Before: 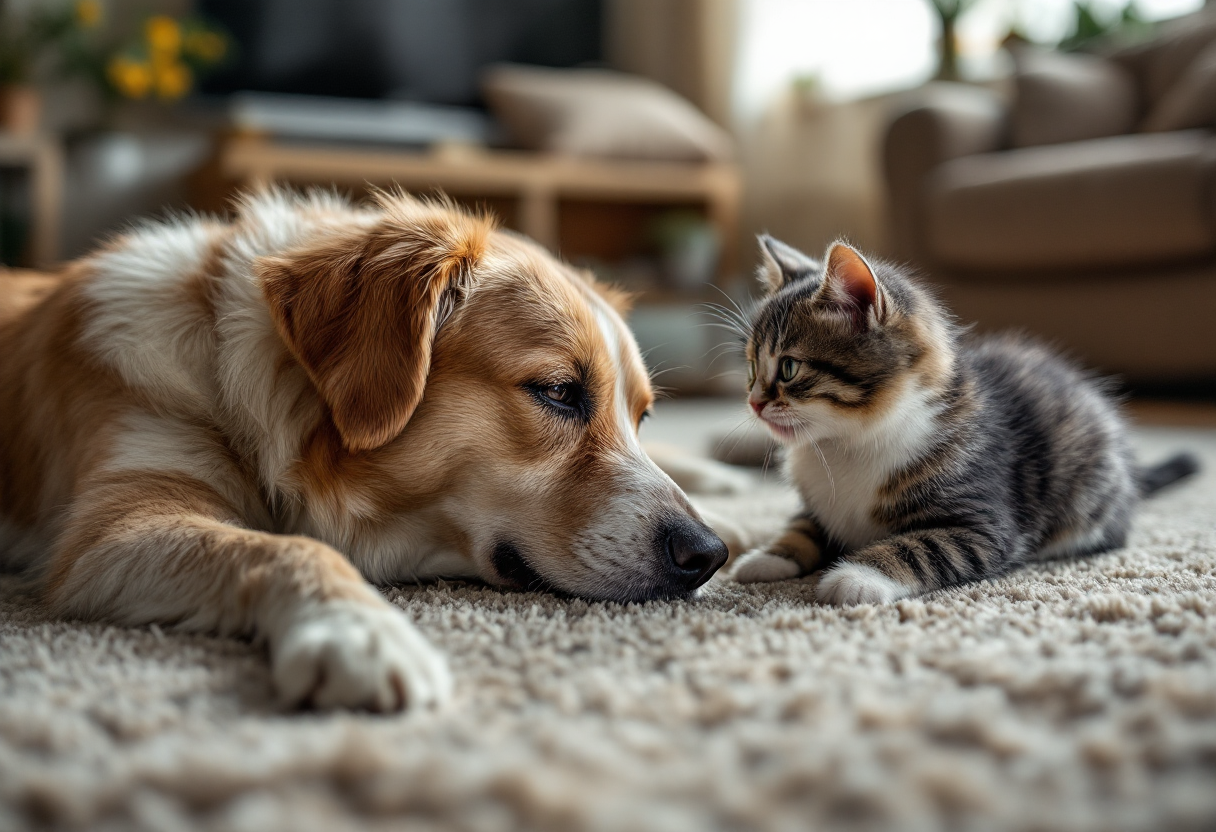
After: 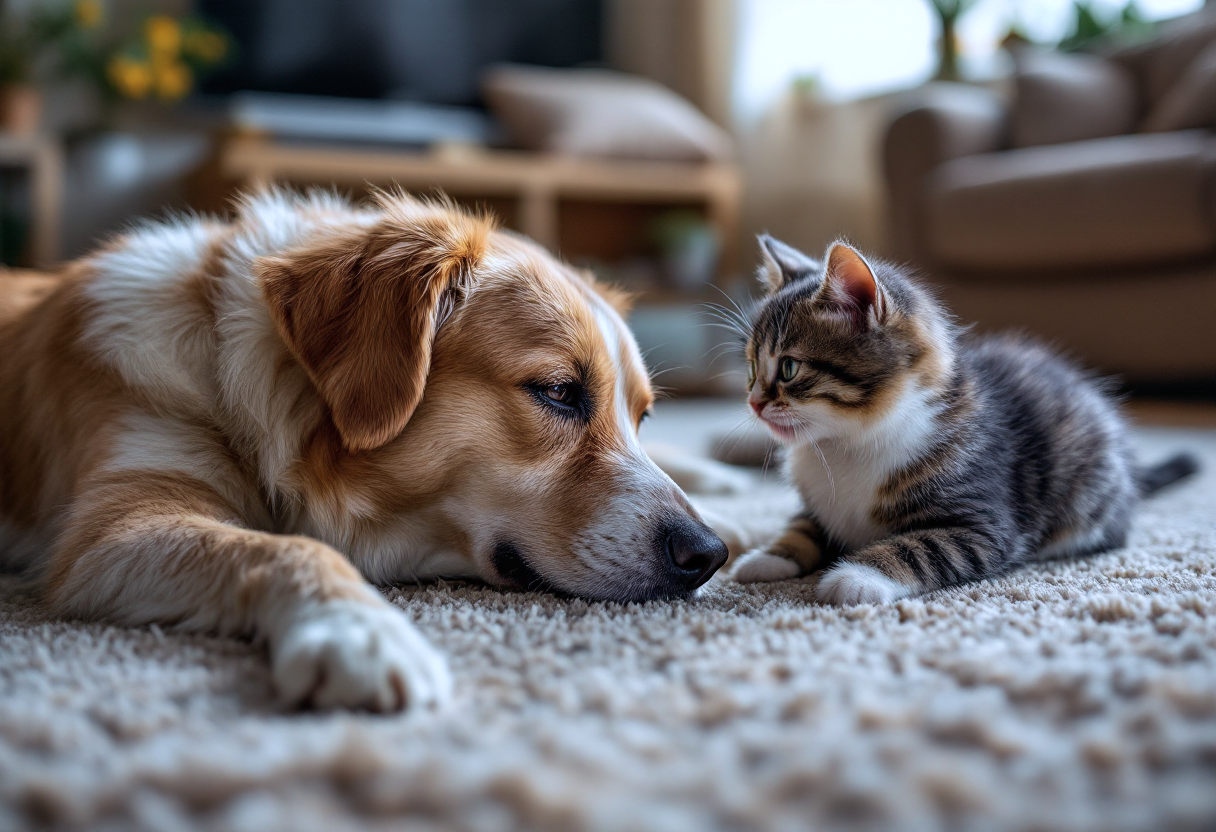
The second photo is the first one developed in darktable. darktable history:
color calibration: illuminant custom, x 0.371, y 0.381, temperature 4283.15 K
velvia: strength 21.34%
